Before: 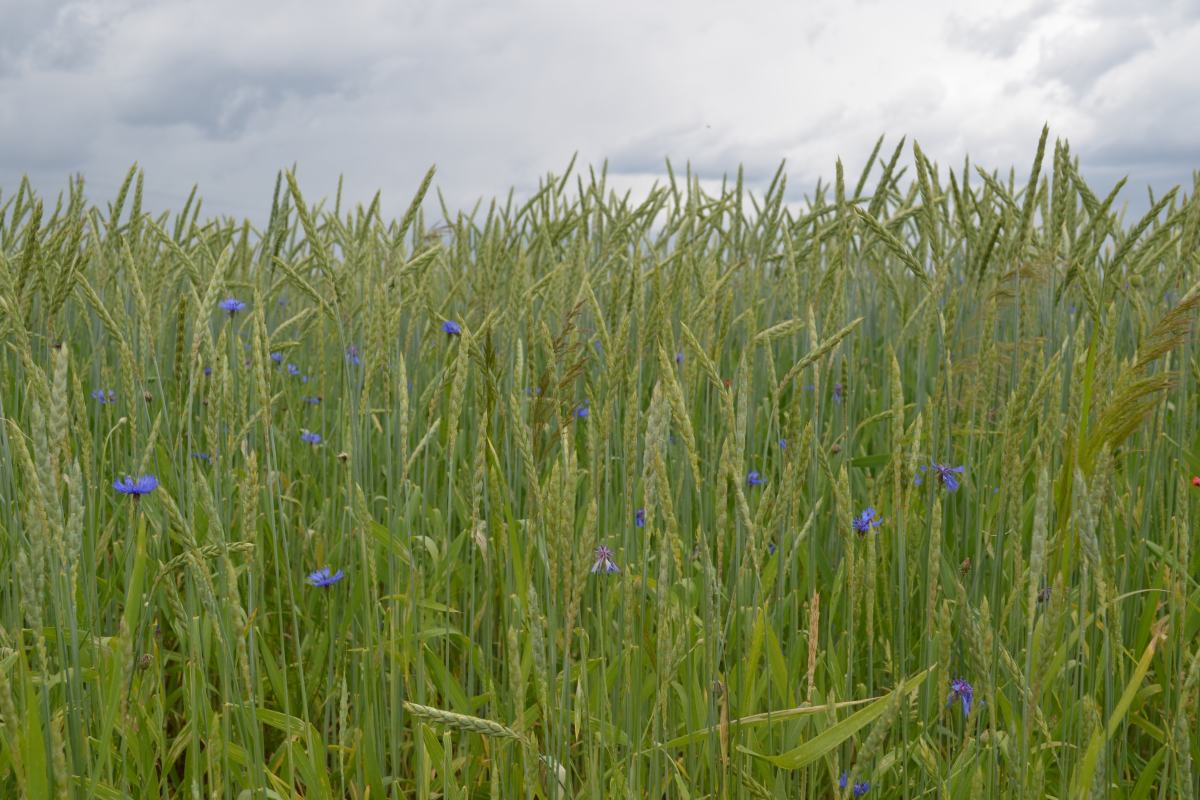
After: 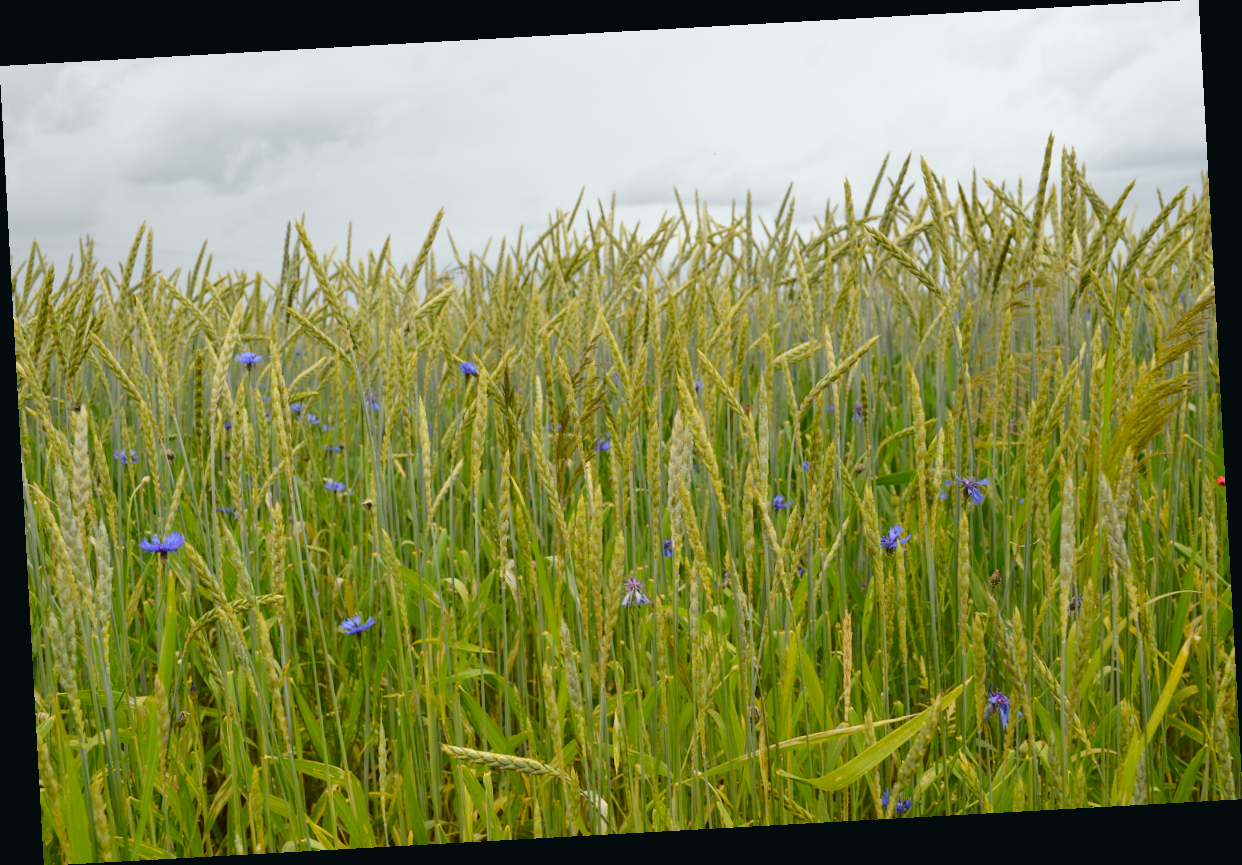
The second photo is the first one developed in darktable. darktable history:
tone curve: curves: ch0 [(0, 0.026) (0.058, 0.049) (0.246, 0.214) (0.437, 0.498) (0.55, 0.644) (0.657, 0.767) (0.822, 0.9) (1, 0.961)]; ch1 [(0, 0) (0.346, 0.307) (0.408, 0.369) (0.453, 0.457) (0.476, 0.489) (0.502, 0.493) (0.521, 0.515) (0.537, 0.531) (0.612, 0.641) (0.676, 0.728) (1, 1)]; ch2 [(0, 0) (0.346, 0.34) (0.434, 0.46) (0.485, 0.494) (0.5, 0.494) (0.511, 0.504) (0.537, 0.551) (0.579, 0.599) (0.625, 0.686) (1, 1)], color space Lab, independent channels, preserve colors none
rotate and perspective: rotation -3.18°, automatic cropping off
